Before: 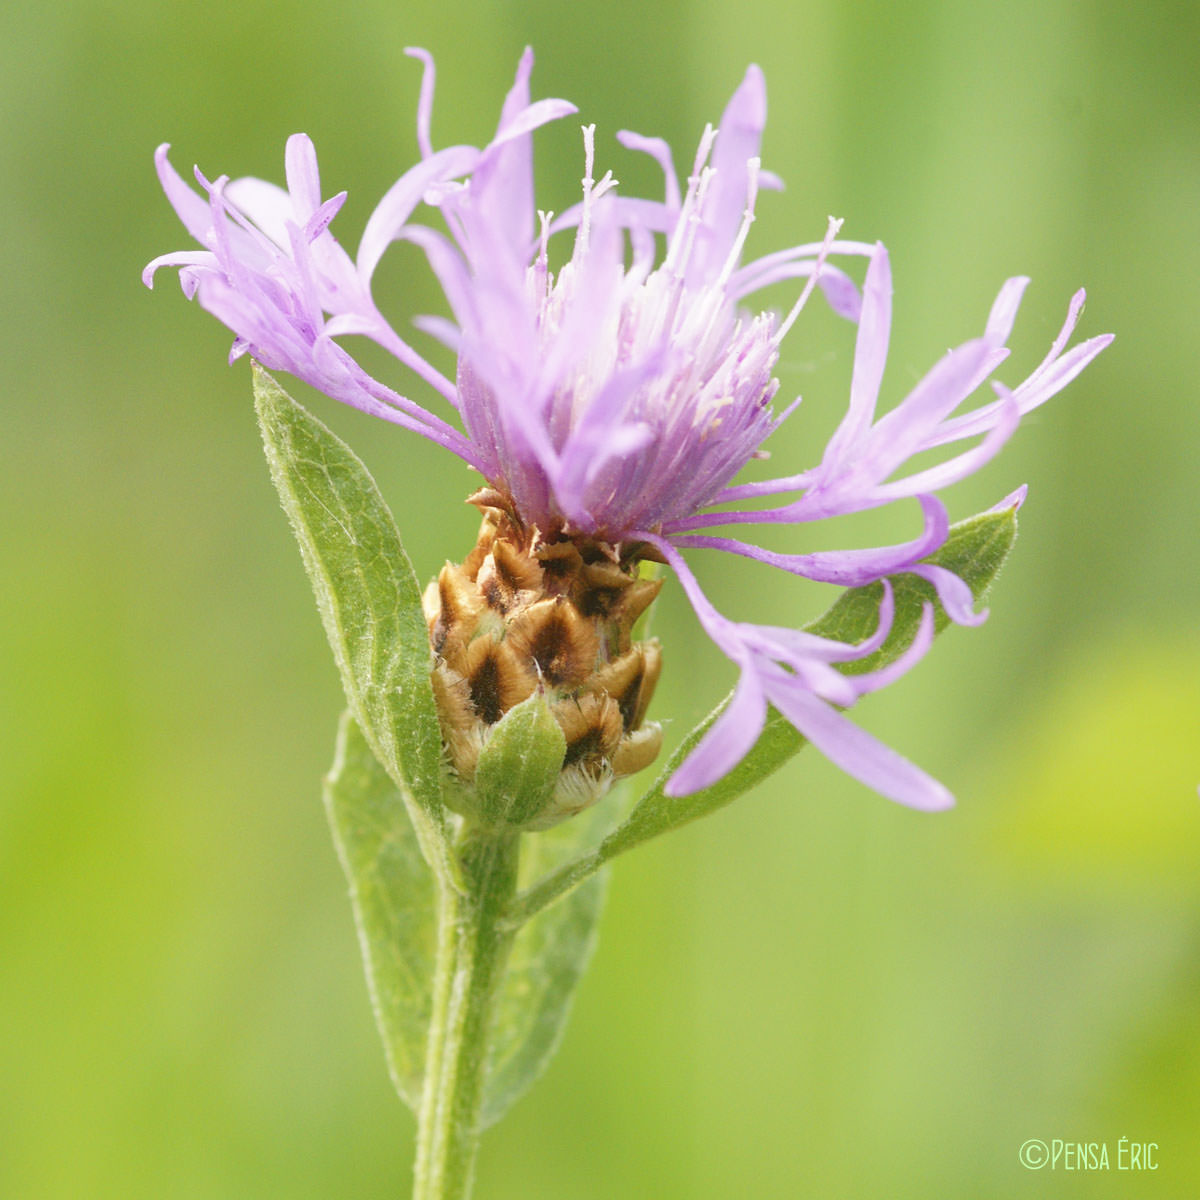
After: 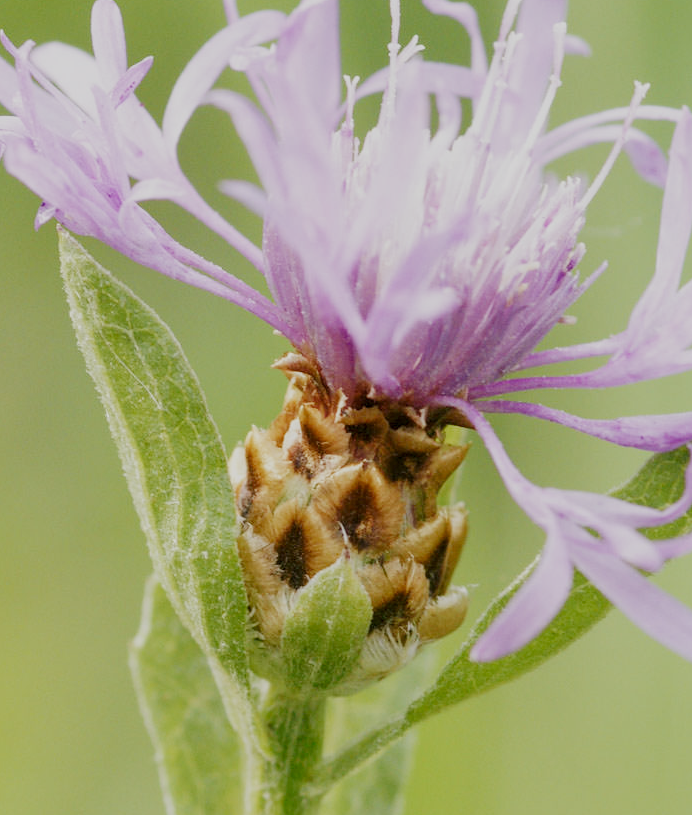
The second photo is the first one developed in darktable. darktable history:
local contrast: on, module defaults
crop: left 16.184%, top 11.254%, right 26.145%, bottom 20.816%
filmic rgb: black relative exposure -6.74 EV, white relative exposure 4.56 EV, hardness 3.24, preserve chrominance no, color science v5 (2021), contrast in shadows safe, contrast in highlights safe
